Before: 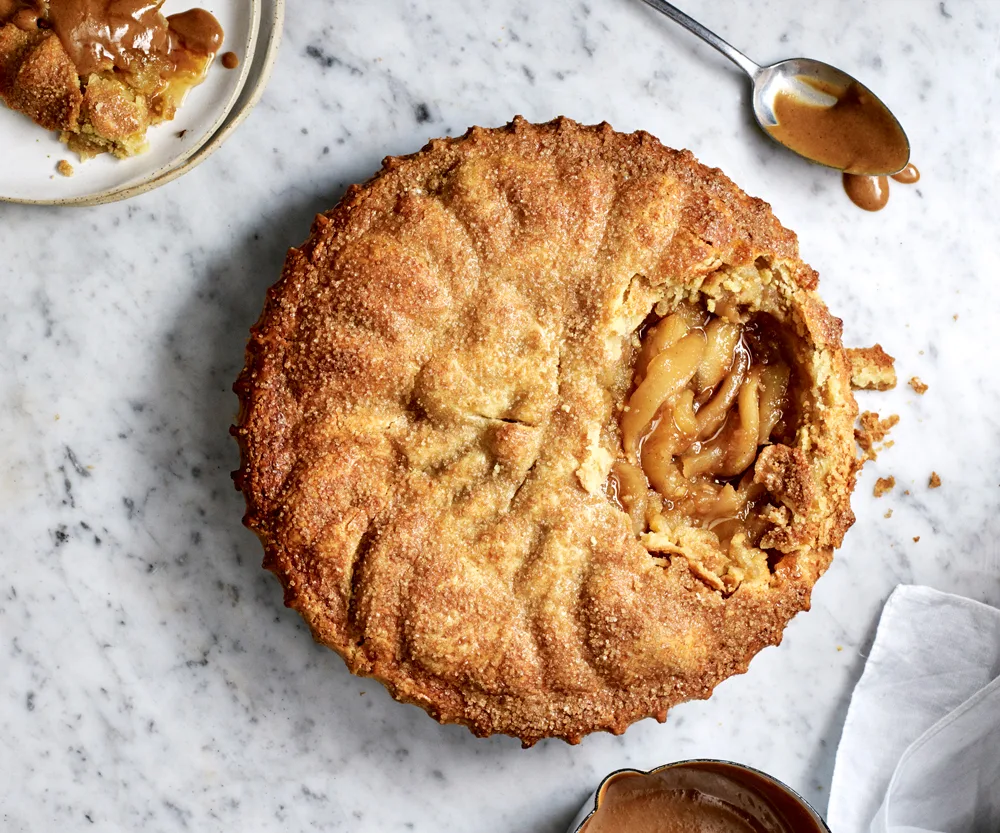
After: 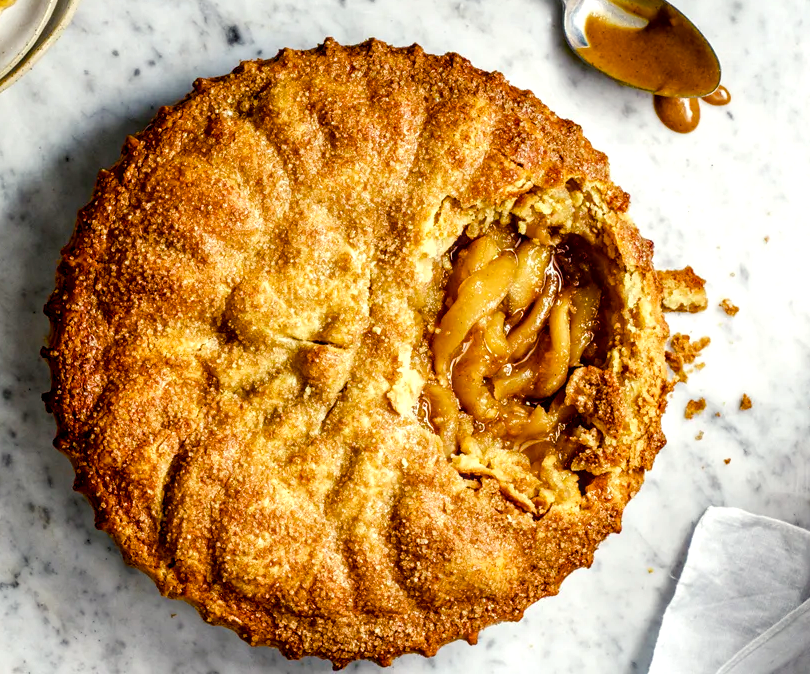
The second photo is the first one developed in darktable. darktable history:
crop: left 18.953%, top 9.38%, right 0.001%, bottom 9.682%
color balance rgb: highlights gain › luminance 6.681%, highlights gain › chroma 1.958%, highlights gain › hue 90.56°, perceptual saturation grading › global saturation 39.99%, perceptual saturation grading › highlights -24.81%, perceptual saturation grading › mid-tones 34.422%, perceptual saturation grading › shadows 35.695%
local contrast: detail 130%
